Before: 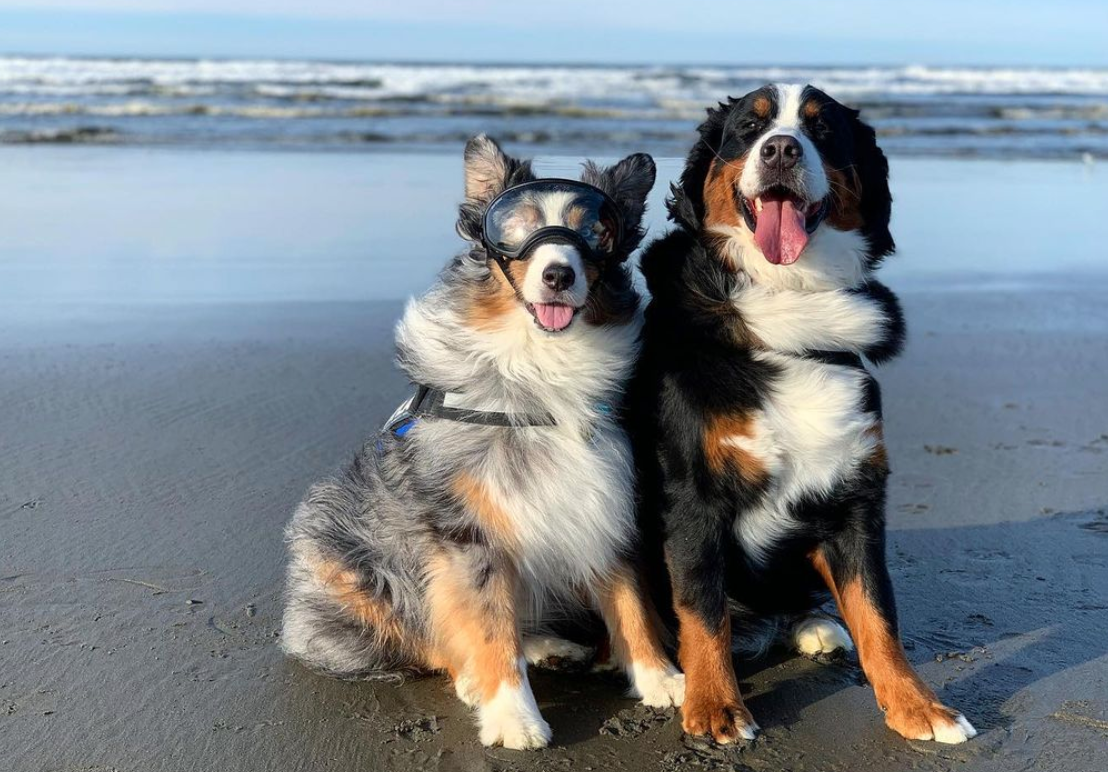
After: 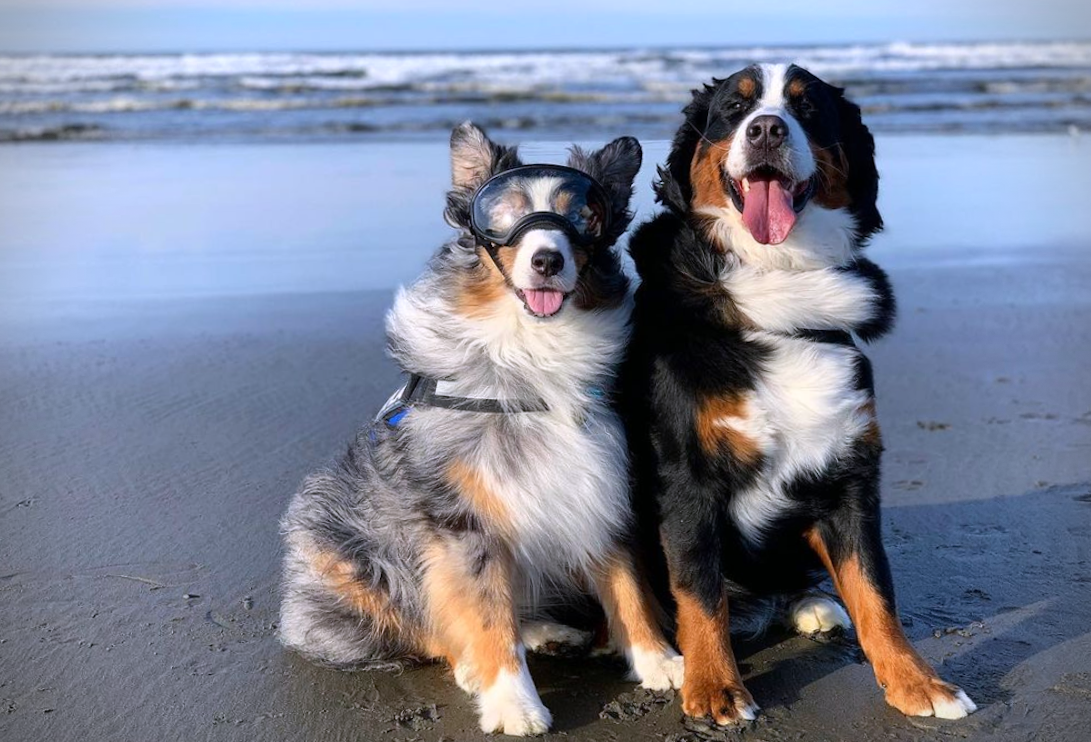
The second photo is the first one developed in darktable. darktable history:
vignetting: dithering 8-bit output, unbound false
rotate and perspective: rotation -1.42°, crop left 0.016, crop right 0.984, crop top 0.035, crop bottom 0.965
white balance: red 1.004, blue 1.096
